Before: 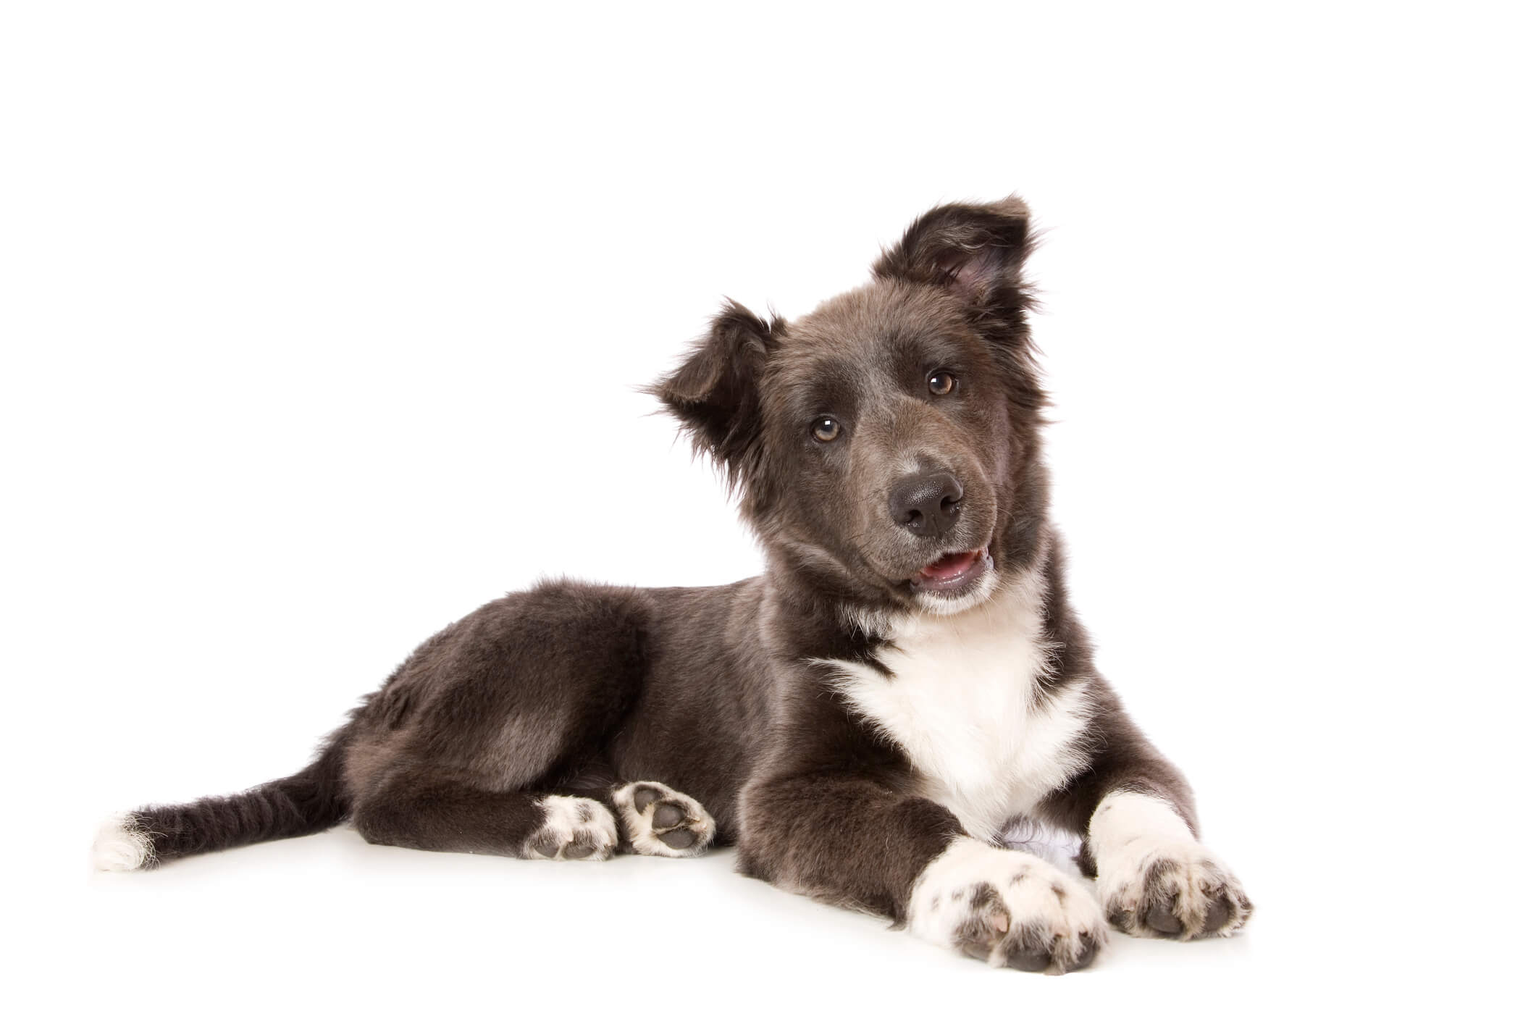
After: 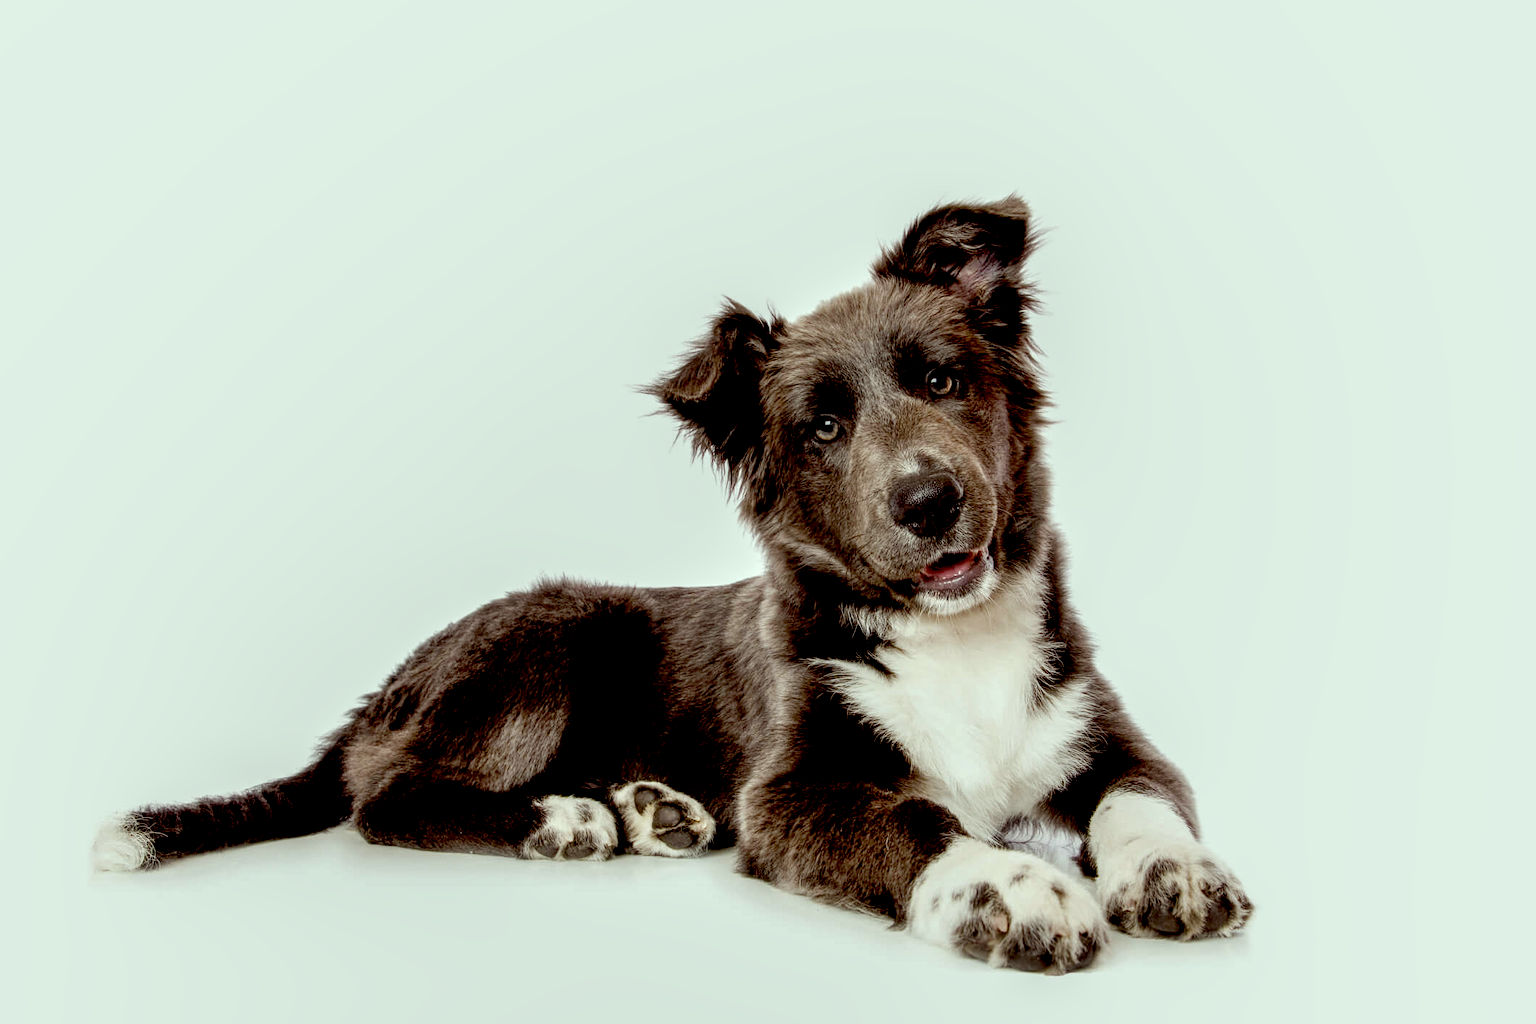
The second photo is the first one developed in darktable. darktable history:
exposure: black level correction 0.046, exposure -0.229 EV, compensate highlight preservation false
local contrast: detail 150%
color correction: highlights a* -8.08, highlights b* 3.49
